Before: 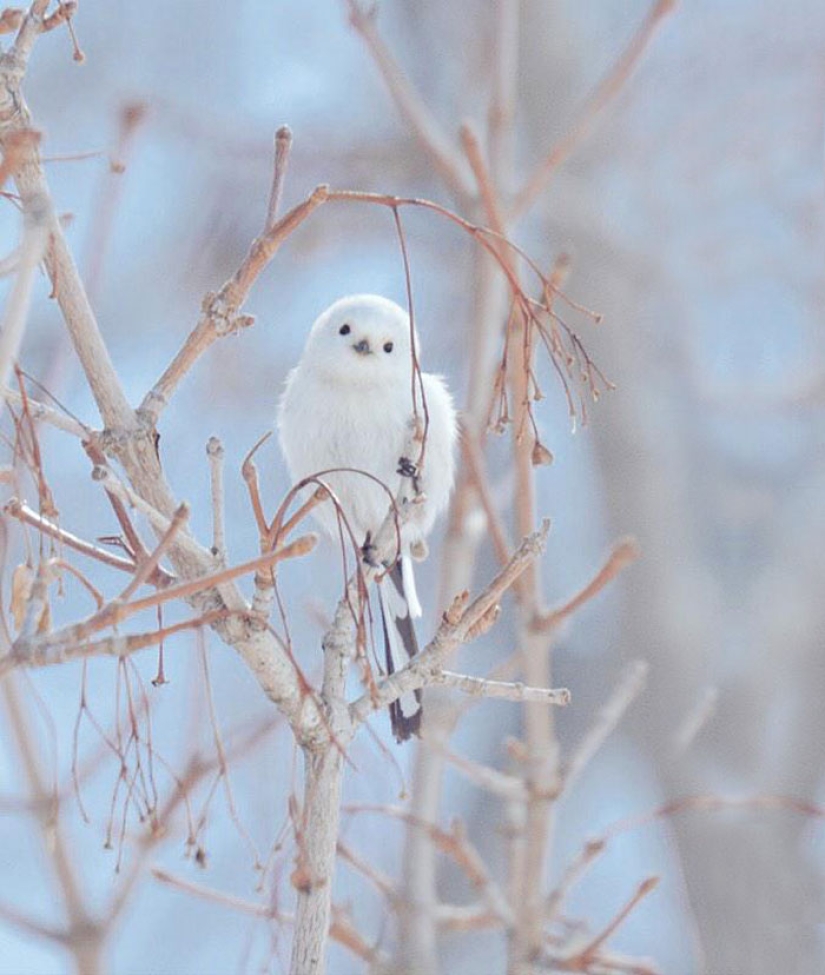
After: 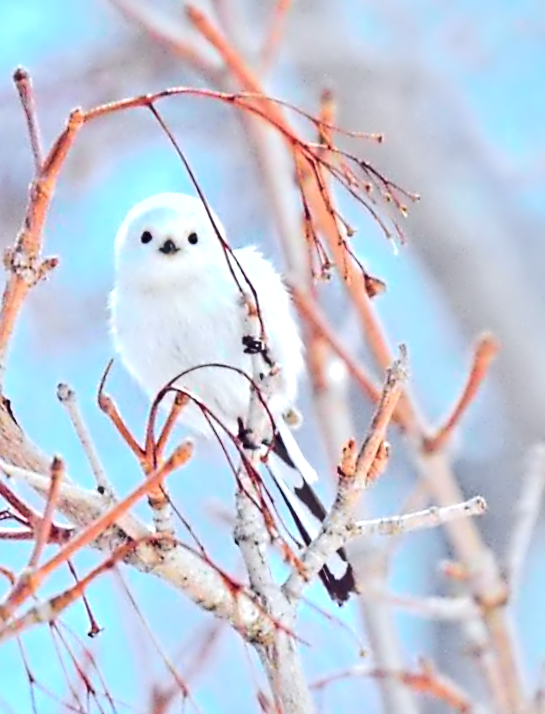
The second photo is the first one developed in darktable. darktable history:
local contrast: mode bilateral grid, contrast 20, coarseness 50, detail 119%, midtone range 0.2
crop and rotate: angle 20.38°, left 6.81%, right 4.018%, bottom 1.171%
shadows and highlights: low approximation 0.01, soften with gaussian
contrast equalizer: y [[0.5, 0.542, 0.583, 0.625, 0.667, 0.708], [0.5 ×6], [0.5 ×6], [0, 0.033, 0.067, 0.1, 0.133, 0.167], [0, 0.05, 0.1, 0.15, 0.2, 0.25]]
contrast brightness saturation: contrast 0.094, saturation 0.275
exposure: black level correction 0.001, exposure 0.674 EV, compensate highlight preservation false
tone curve: curves: ch0 [(0, 0.012) (0.052, 0.04) (0.107, 0.086) (0.269, 0.266) (0.471, 0.503) (0.731, 0.771) (0.921, 0.909) (0.999, 0.951)]; ch1 [(0, 0) (0.339, 0.298) (0.402, 0.363) (0.444, 0.415) (0.485, 0.469) (0.494, 0.493) (0.504, 0.501) (0.525, 0.534) (0.555, 0.593) (0.594, 0.648) (1, 1)]; ch2 [(0, 0) (0.48, 0.48) (0.504, 0.5) (0.535, 0.557) (0.581, 0.623) (0.649, 0.683) (0.824, 0.815) (1, 1)], color space Lab, independent channels, preserve colors none
